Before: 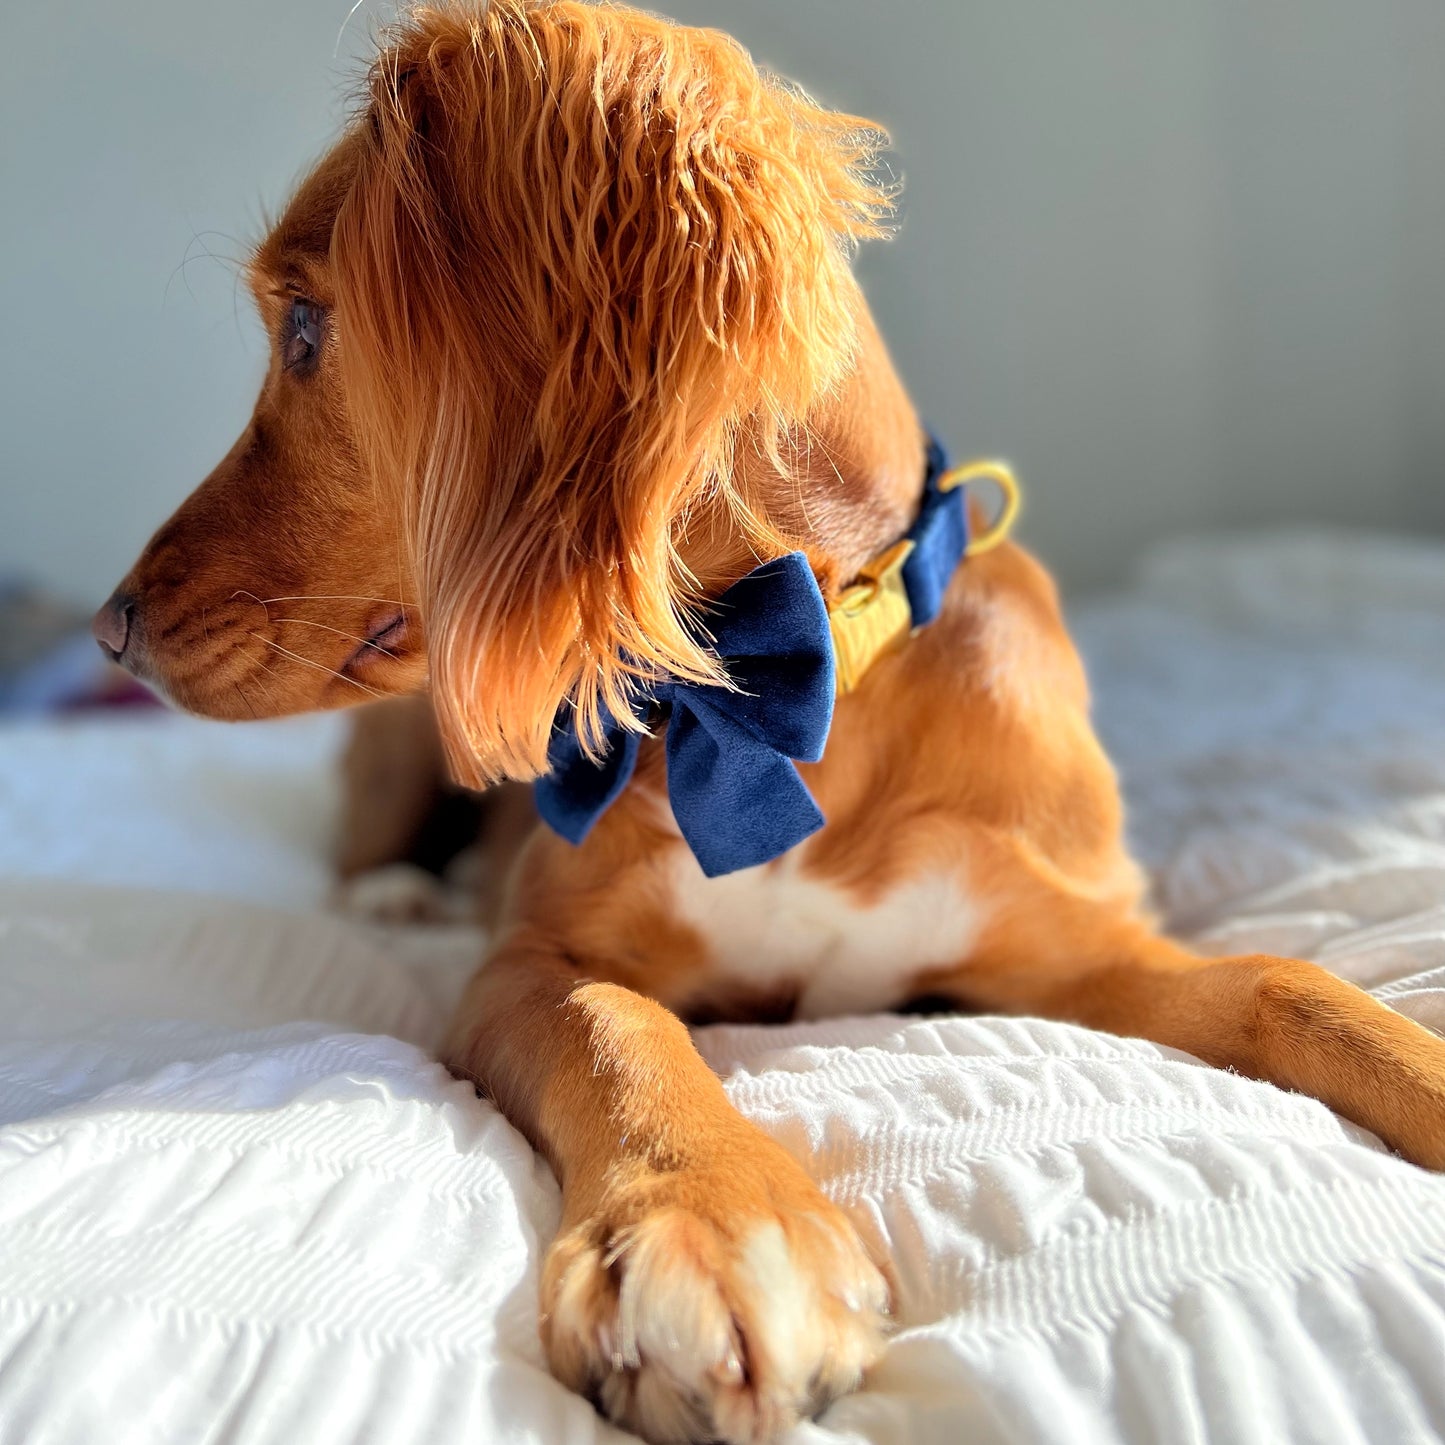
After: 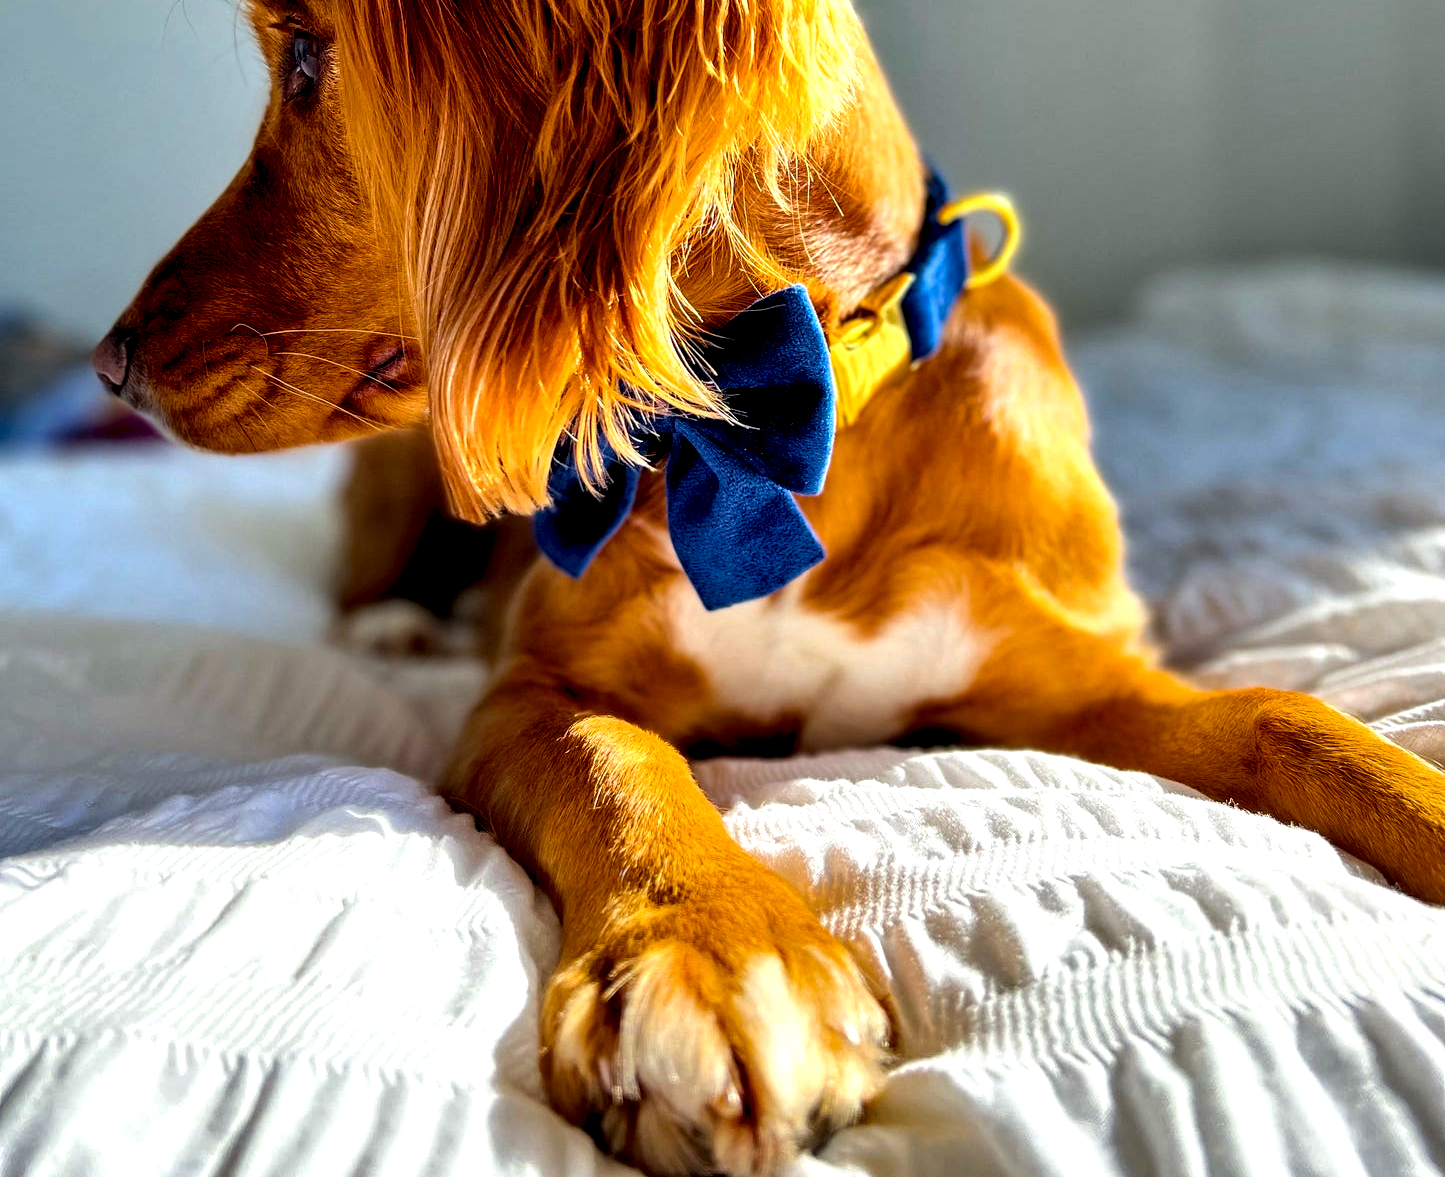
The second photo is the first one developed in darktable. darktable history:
local contrast: highlights 80%, shadows 57%, detail 175%, midtone range 0.602
color balance rgb: linear chroma grading › global chroma 15%, perceptual saturation grading › global saturation 30%
crop and rotate: top 18.507%
shadows and highlights: shadows 60, soften with gaussian
